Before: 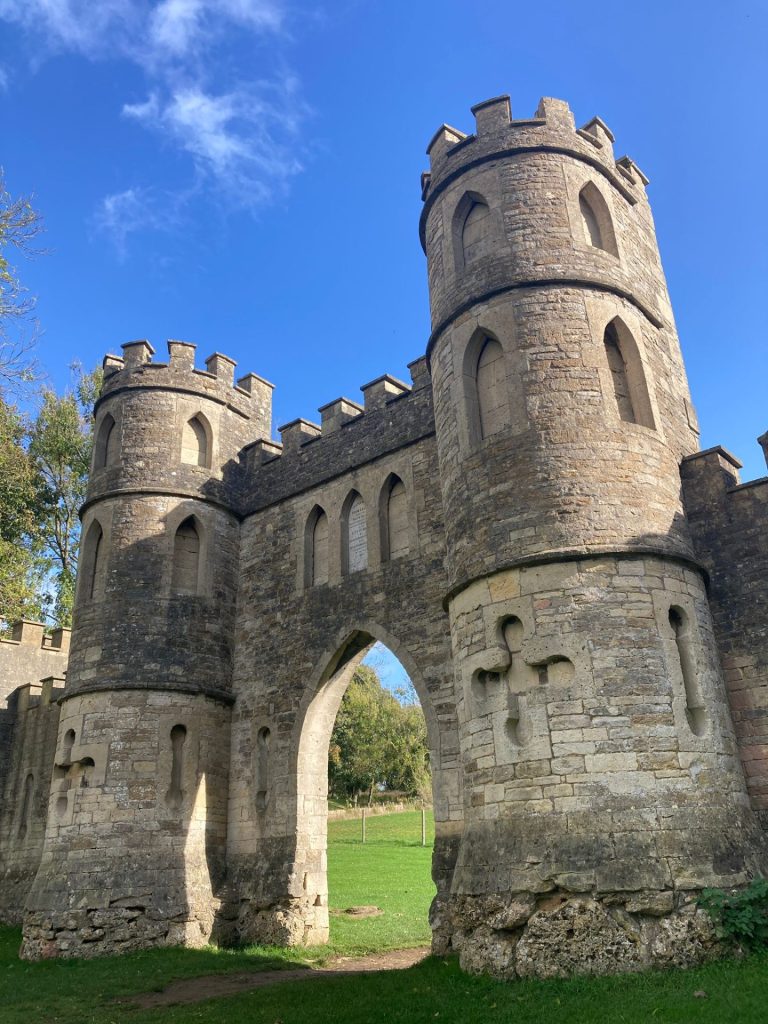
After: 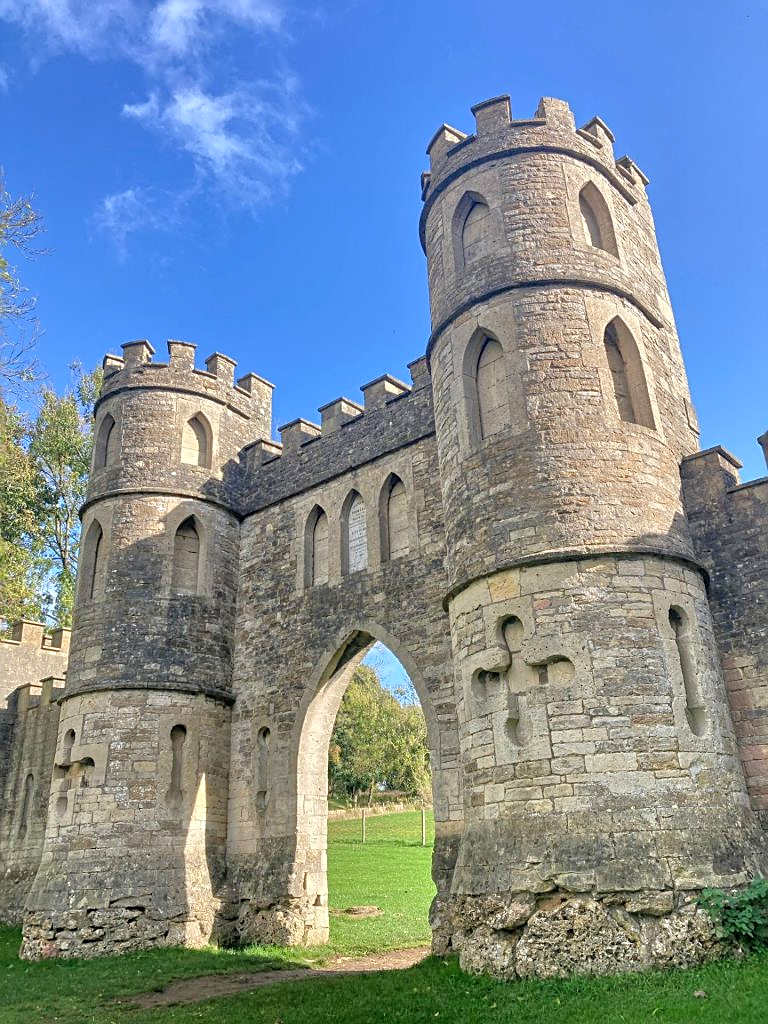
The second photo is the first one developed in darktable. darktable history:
tone equalizer: -7 EV 0.15 EV, -6 EV 0.6 EV, -5 EV 1.15 EV, -4 EV 1.33 EV, -3 EV 1.15 EV, -2 EV 0.6 EV, -1 EV 0.15 EV, mask exposure compensation -0.5 EV
sharpen: on, module defaults
local contrast: detail 110%
